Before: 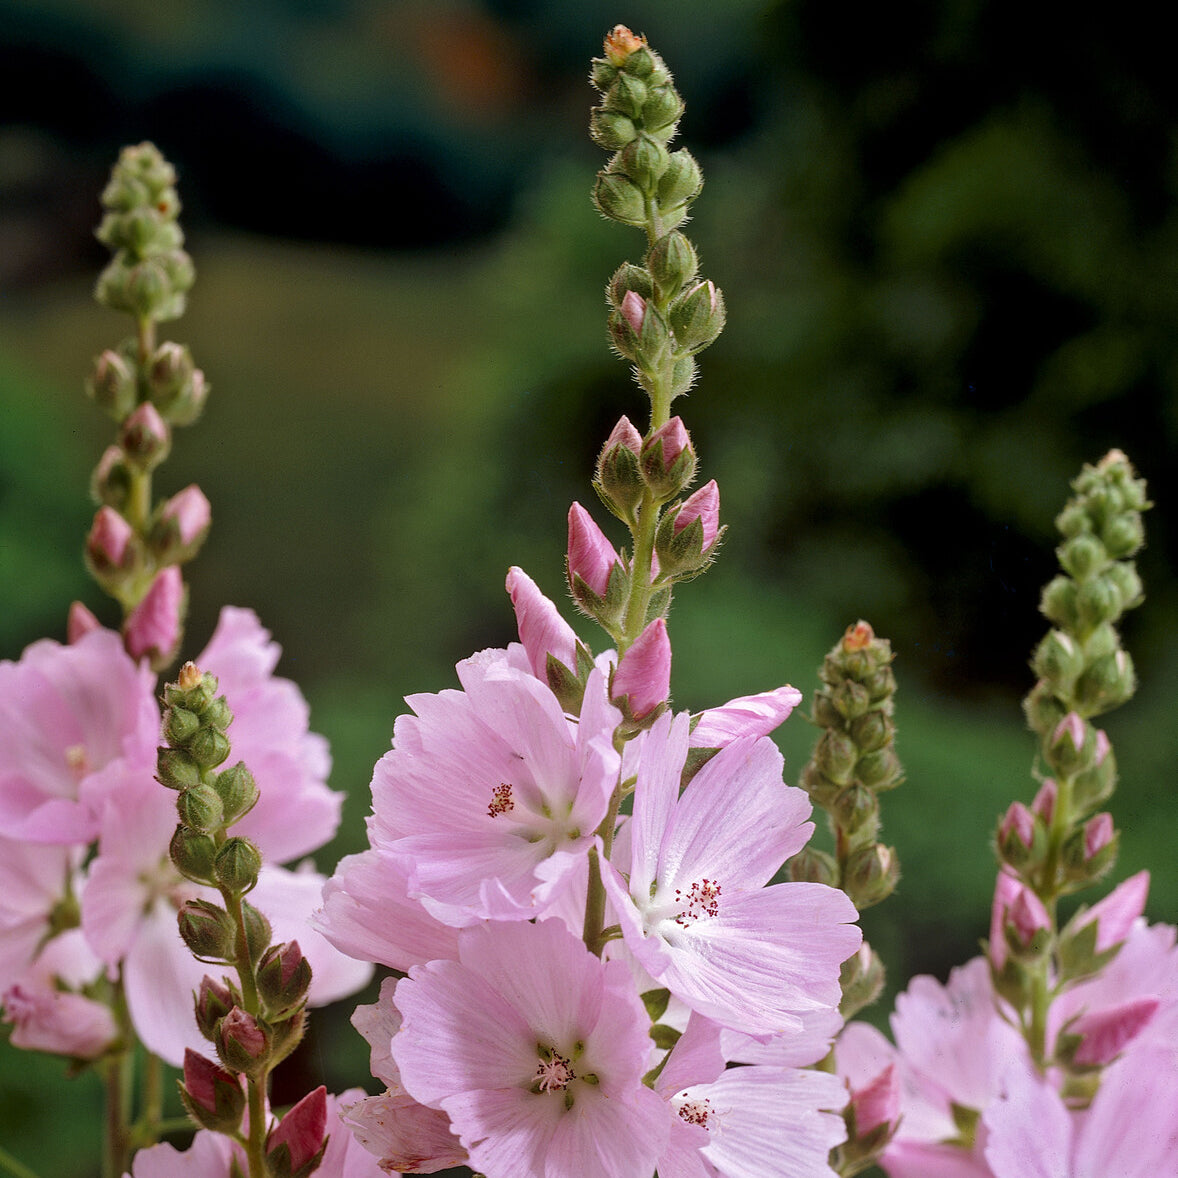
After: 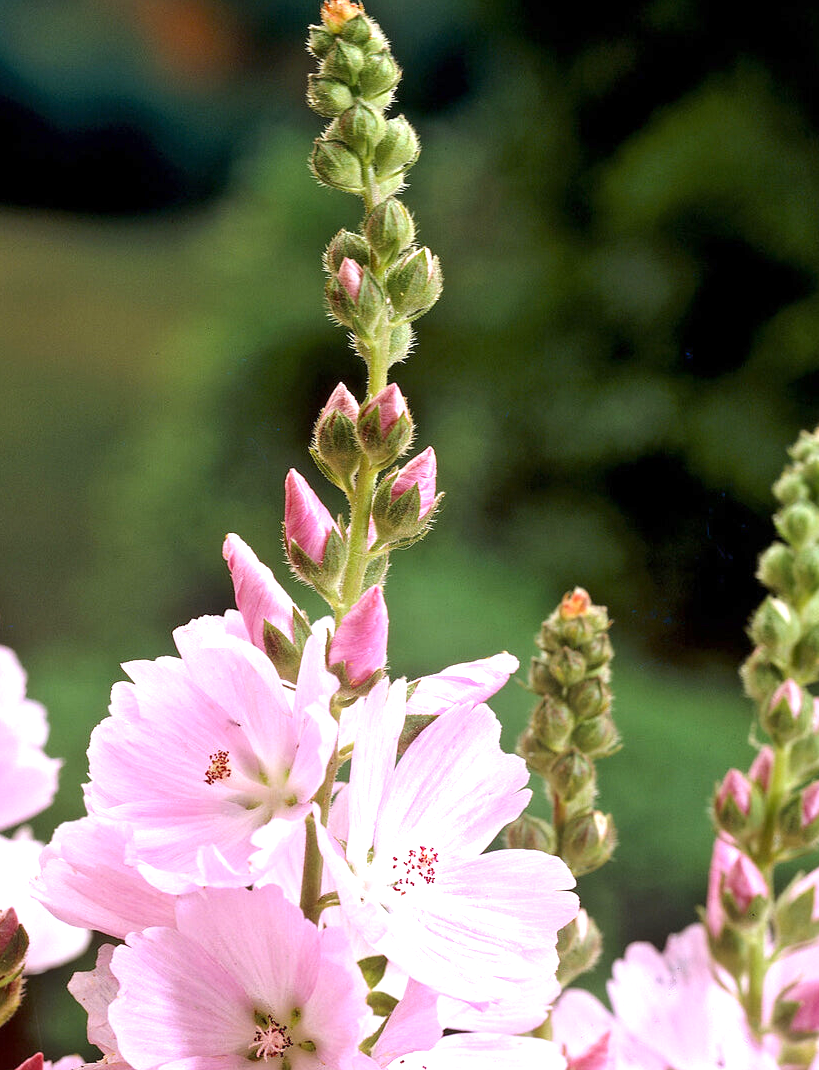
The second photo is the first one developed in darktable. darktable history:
exposure: exposure 1 EV, compensate highlight preservation false
crop and rotate: left 24.034%, top 2.838%, right 6.406%, bottom 6.299%
